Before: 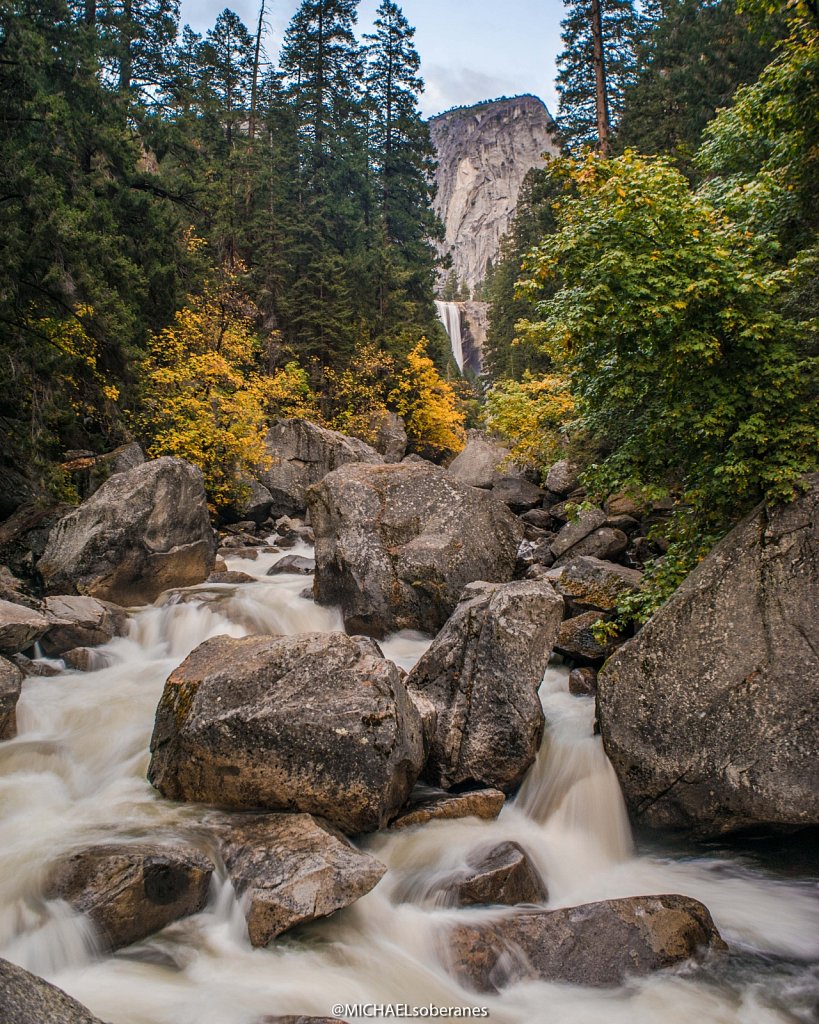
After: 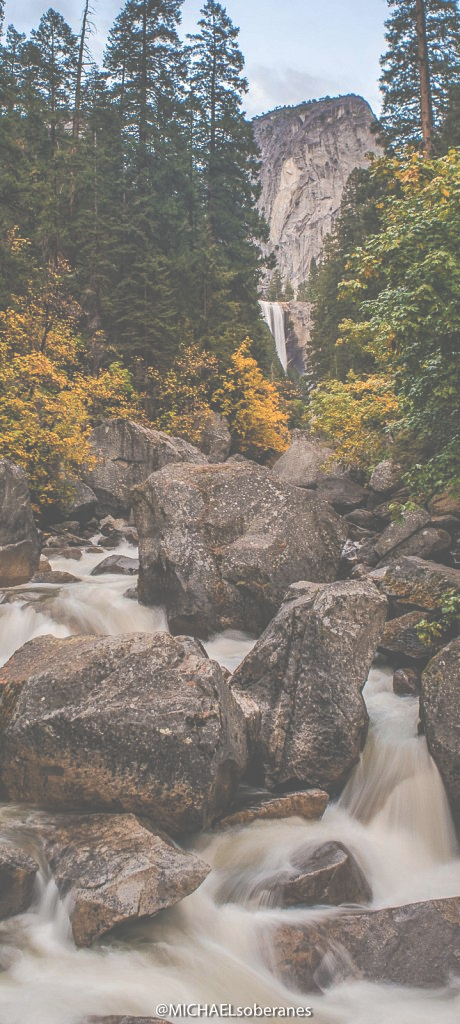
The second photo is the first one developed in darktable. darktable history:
exposure: black level correction -0.087, compensate highlight preservation false
crop: left 21.496%, right 22.254%
